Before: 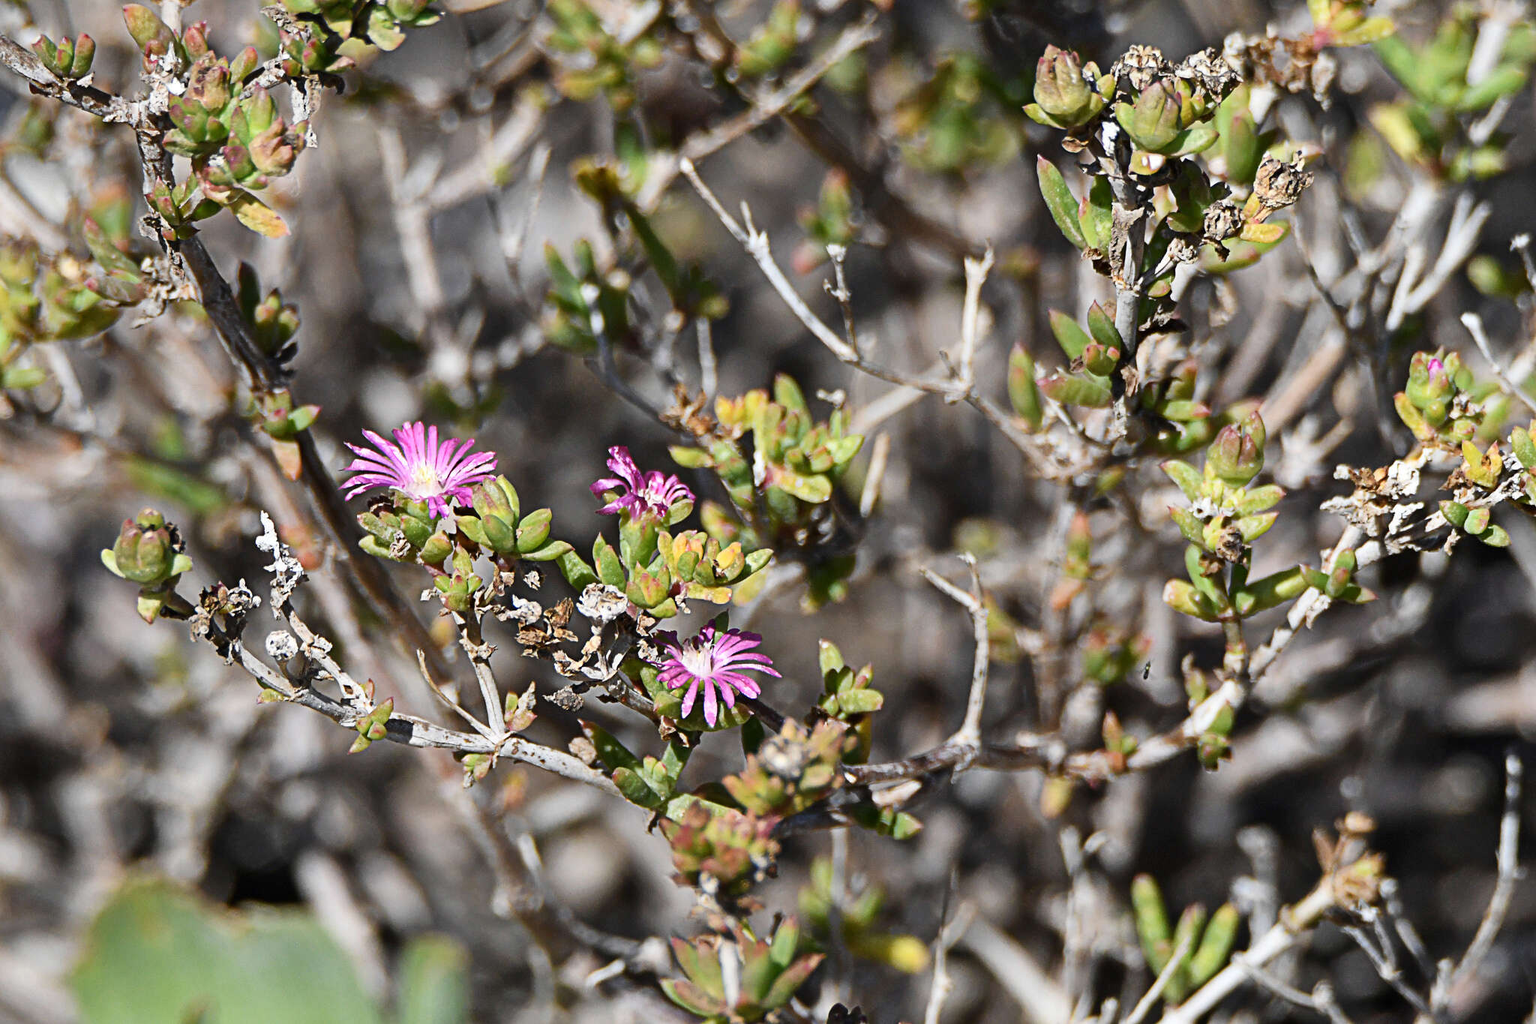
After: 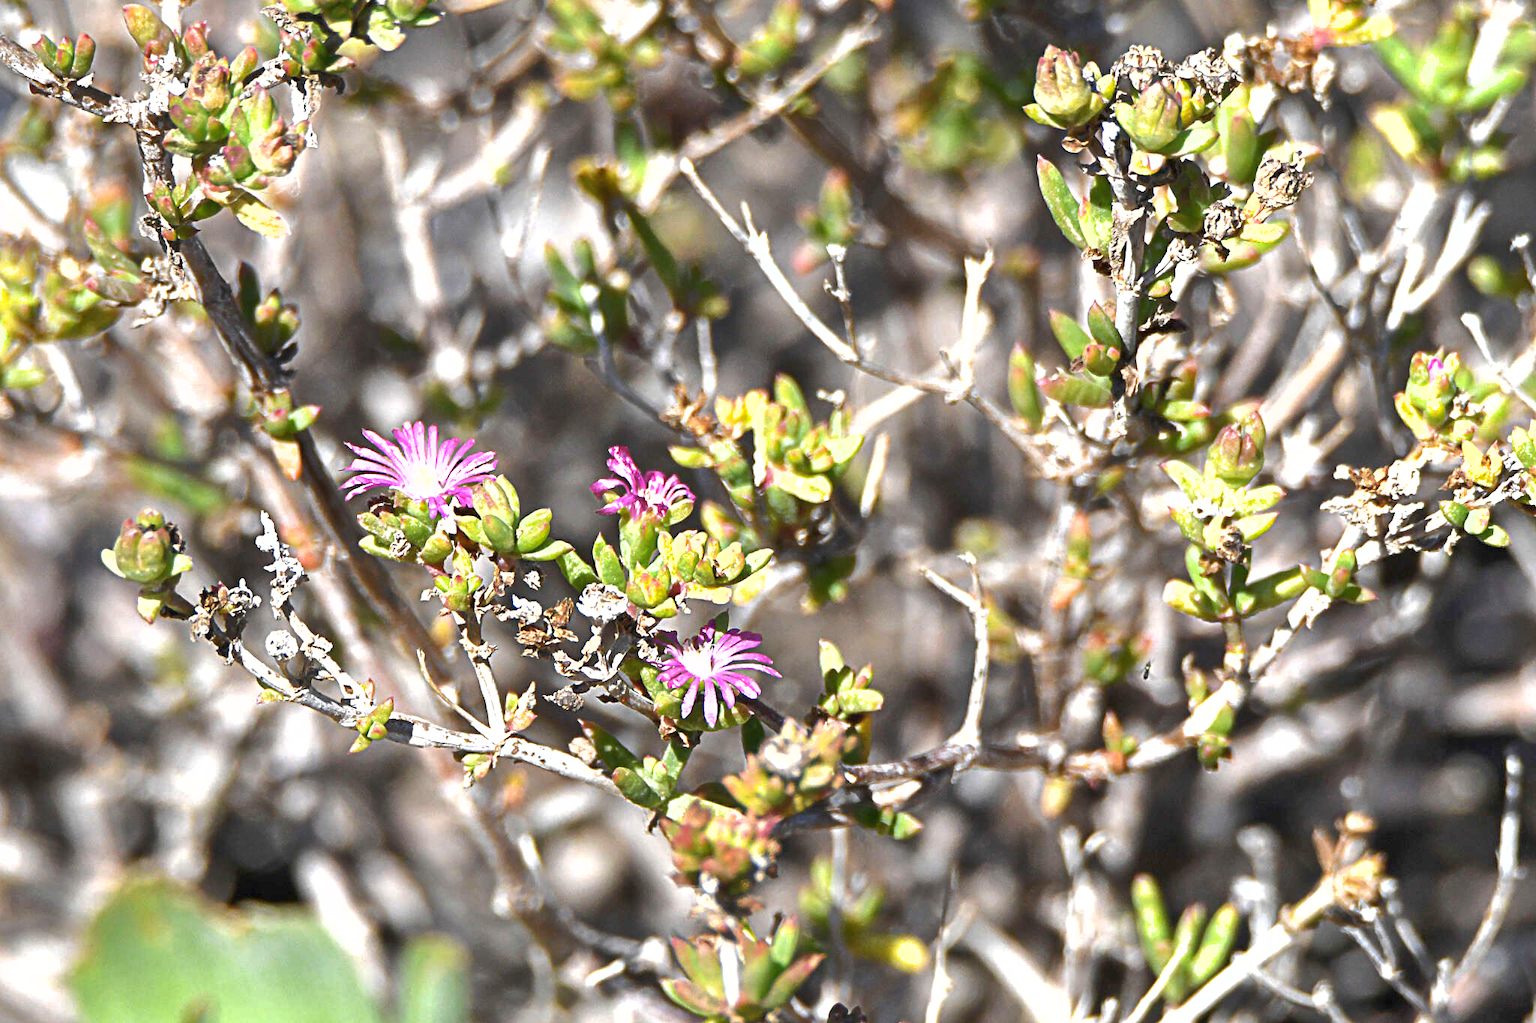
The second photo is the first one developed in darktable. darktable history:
exposure: exposure 0.951 EV, compensate exposure bias true, compensate highlight preservation false
levels: mode automatic, levels [0.062, 0.494, 0.925]
shadows and highlights: on, module defaults
